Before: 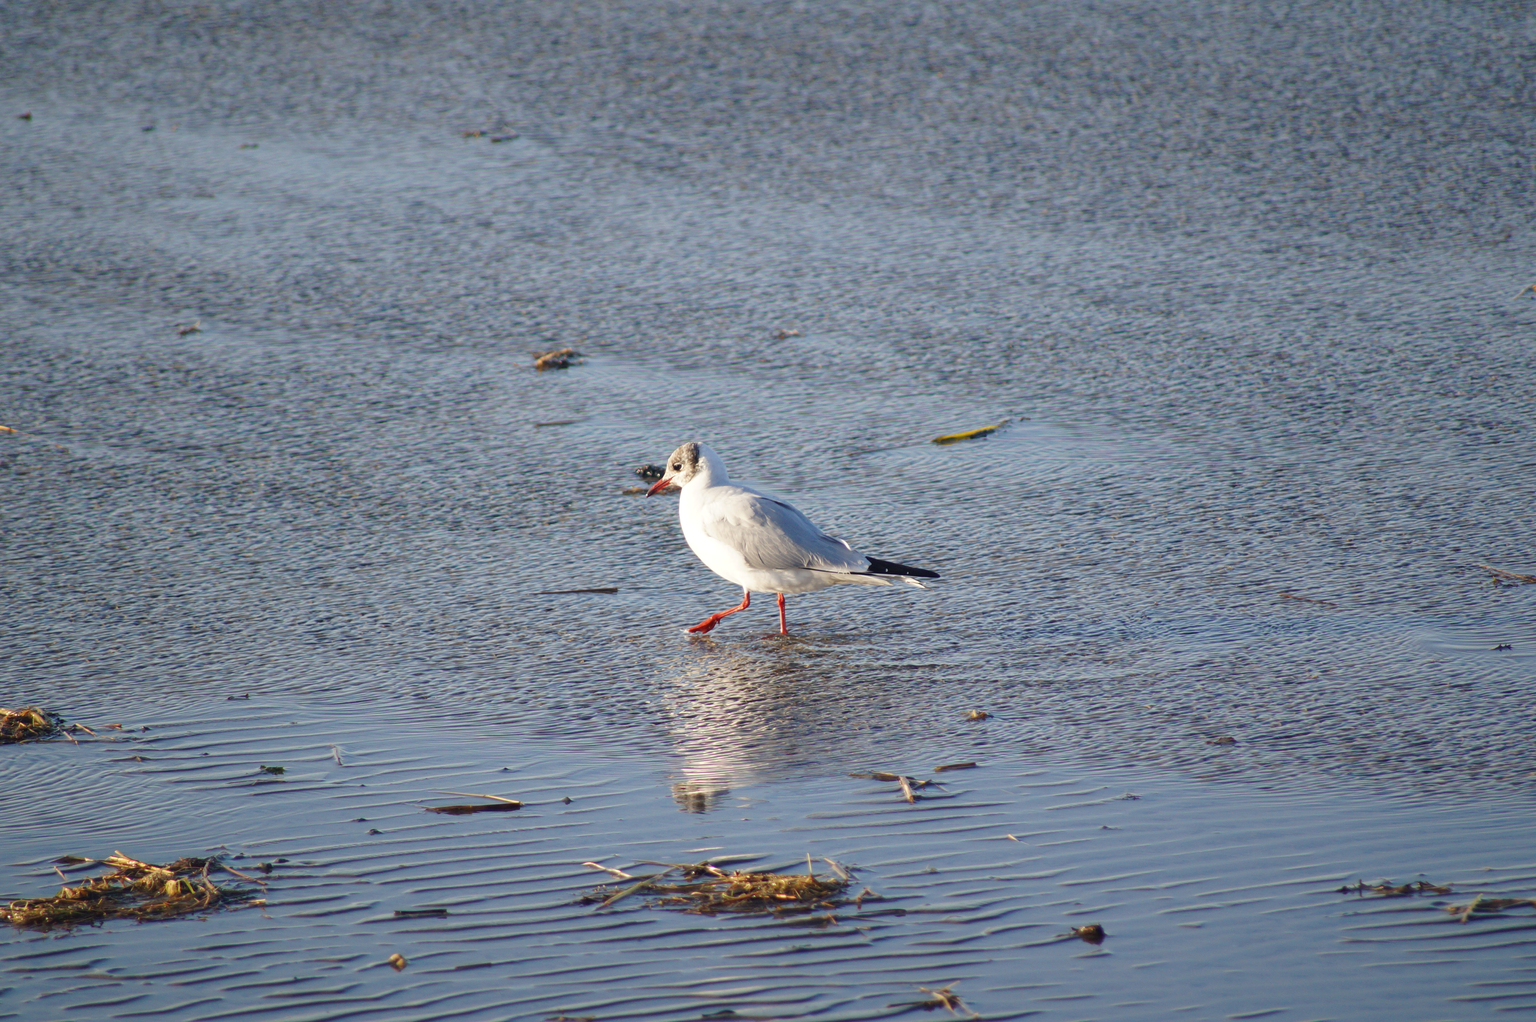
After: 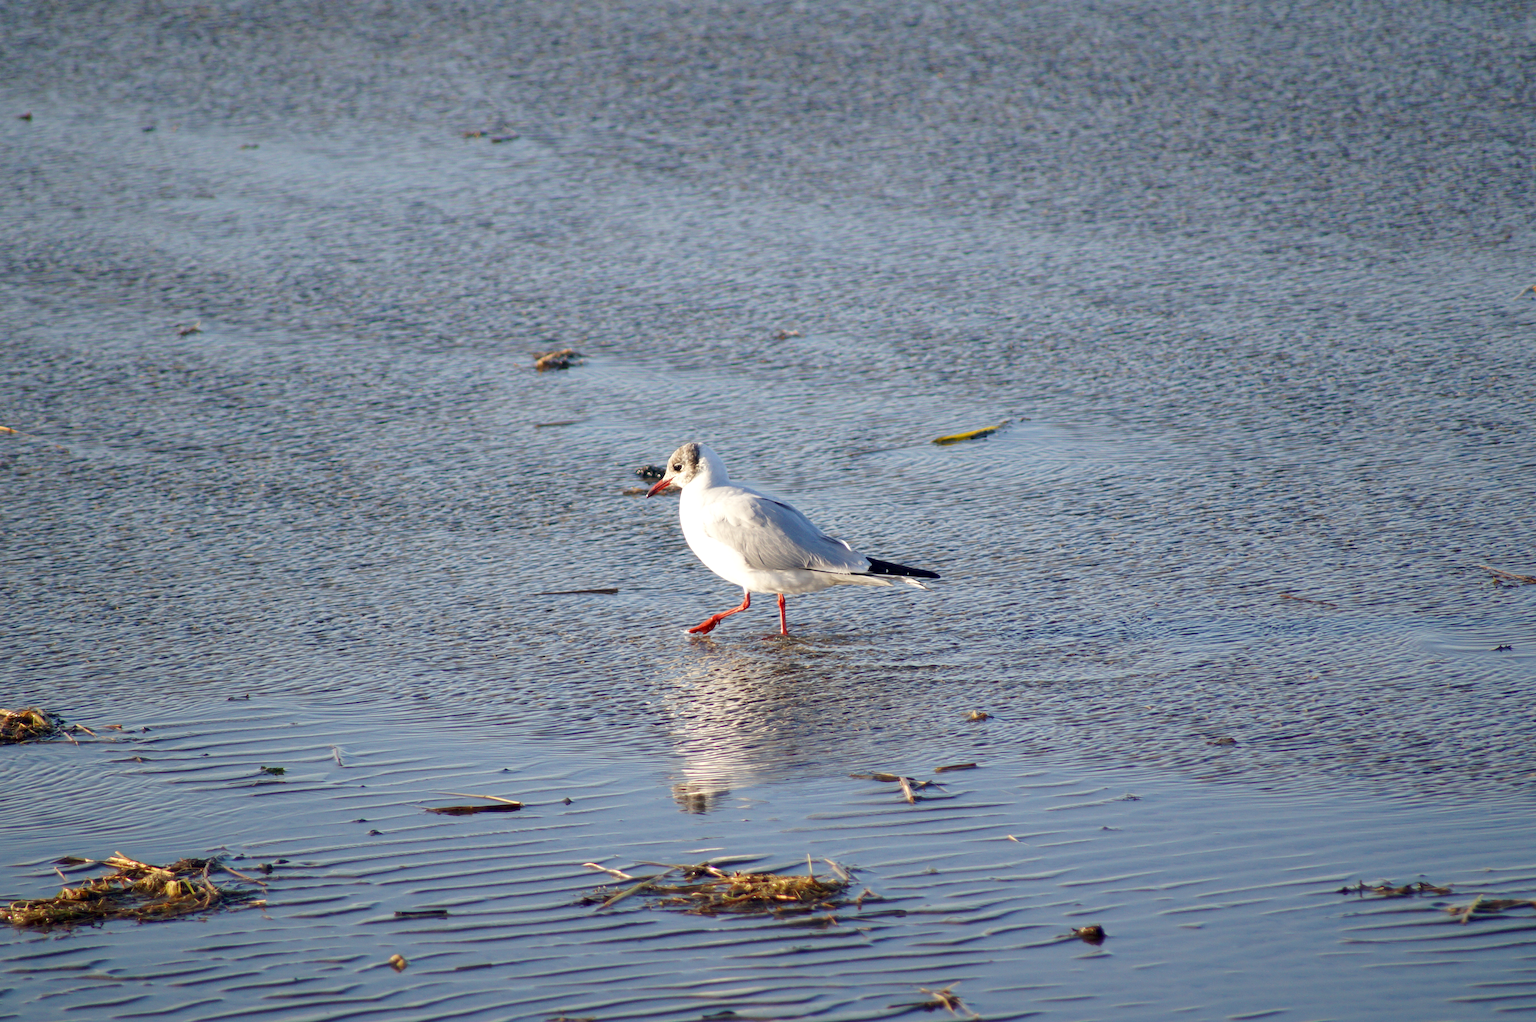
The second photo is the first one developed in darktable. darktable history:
exposure: black level correction 0.007, exposure 0.157 EV, compensate highlight preservation false
